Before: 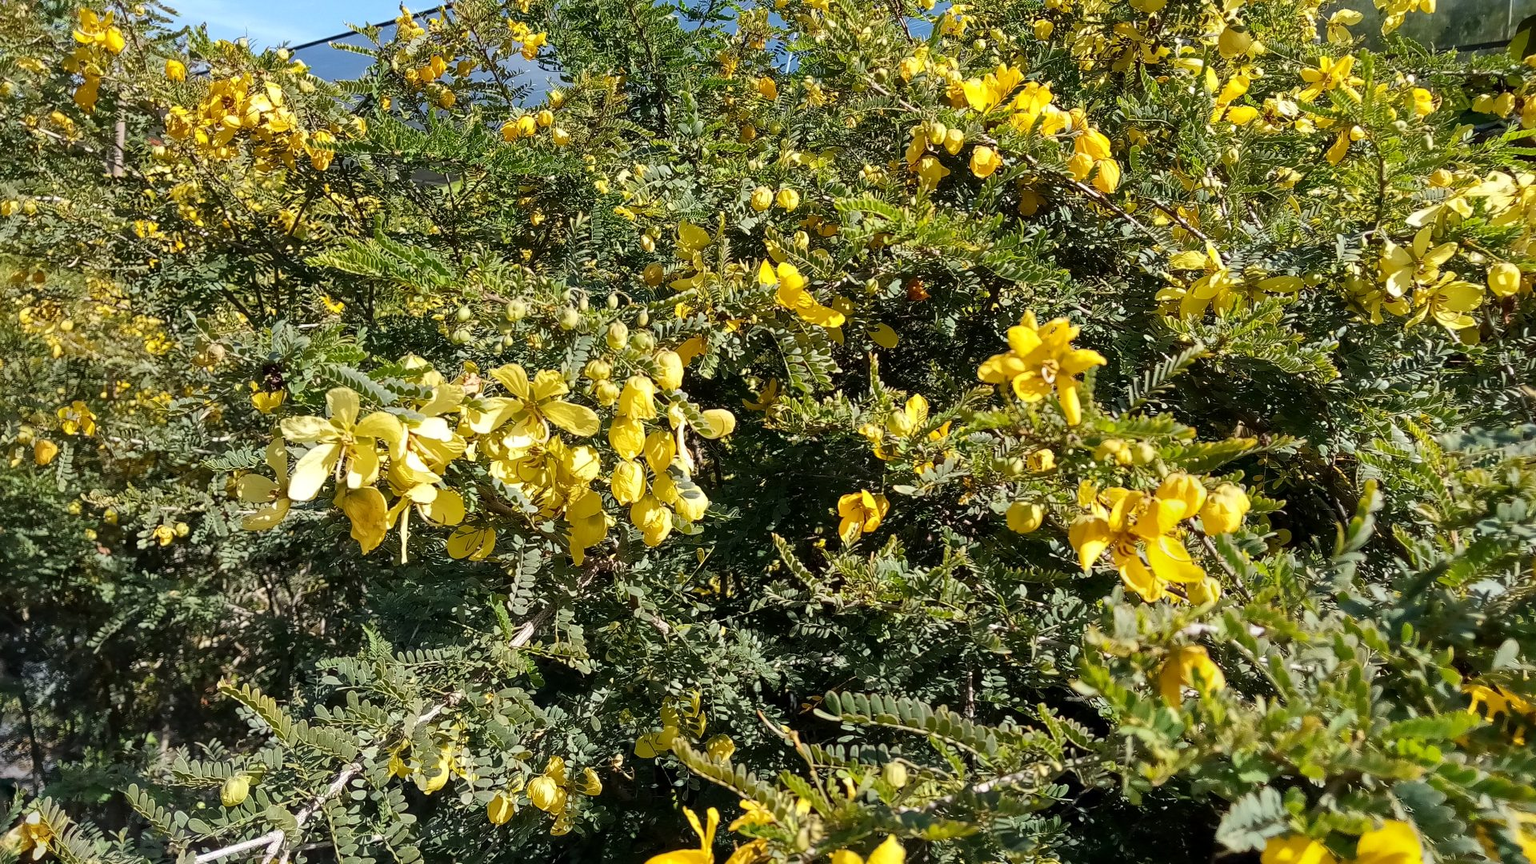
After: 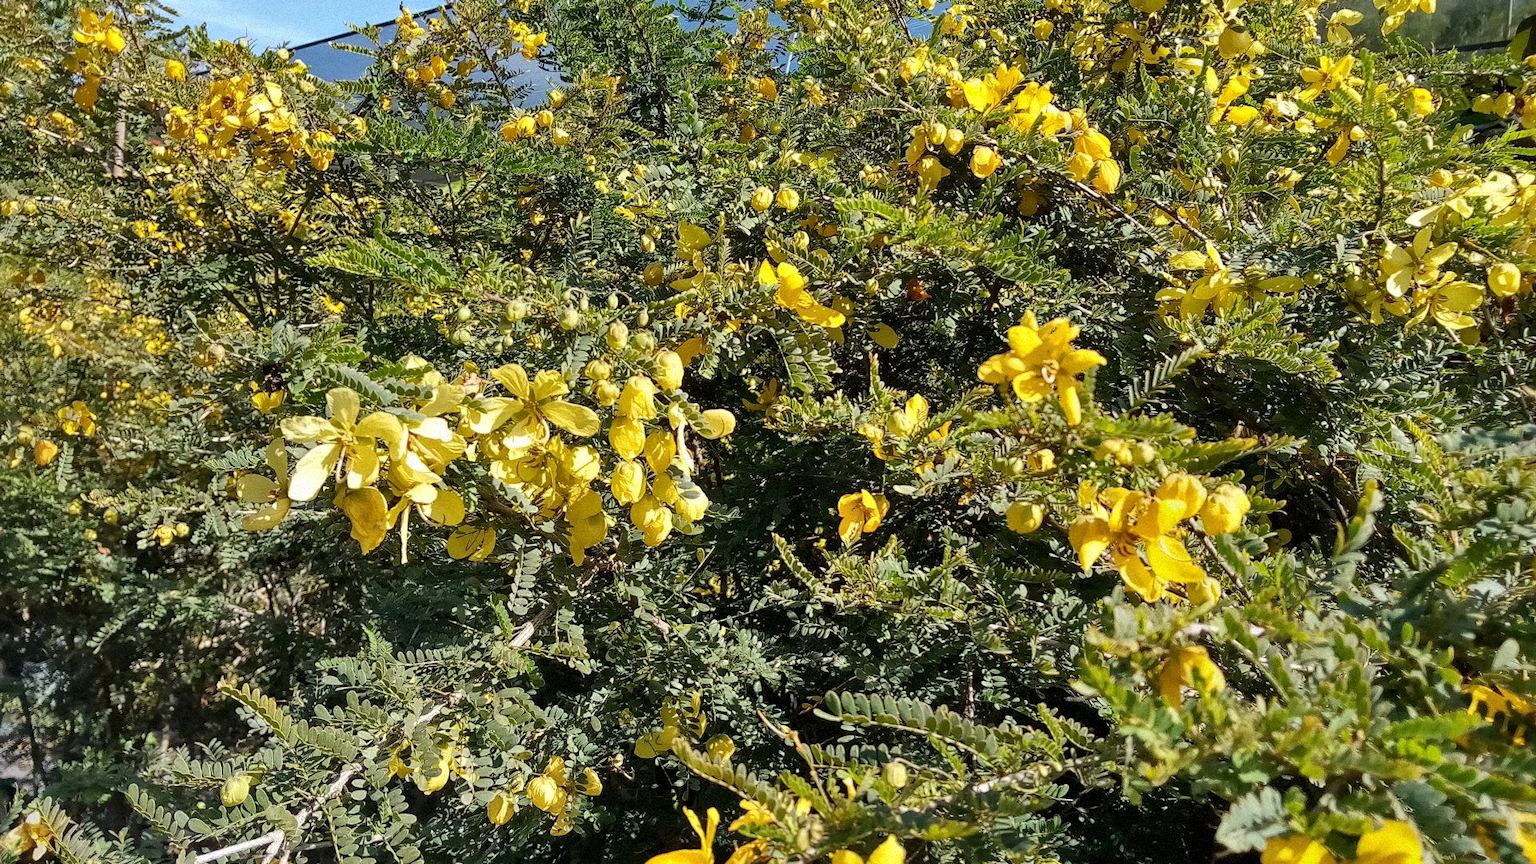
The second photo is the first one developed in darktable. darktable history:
exposure: compensate highlight preservation false
shadows and highlights: highlights color adjustment 0%, low approximation 0.01, soften with gaussian
grain: mid-tones bias 0%
